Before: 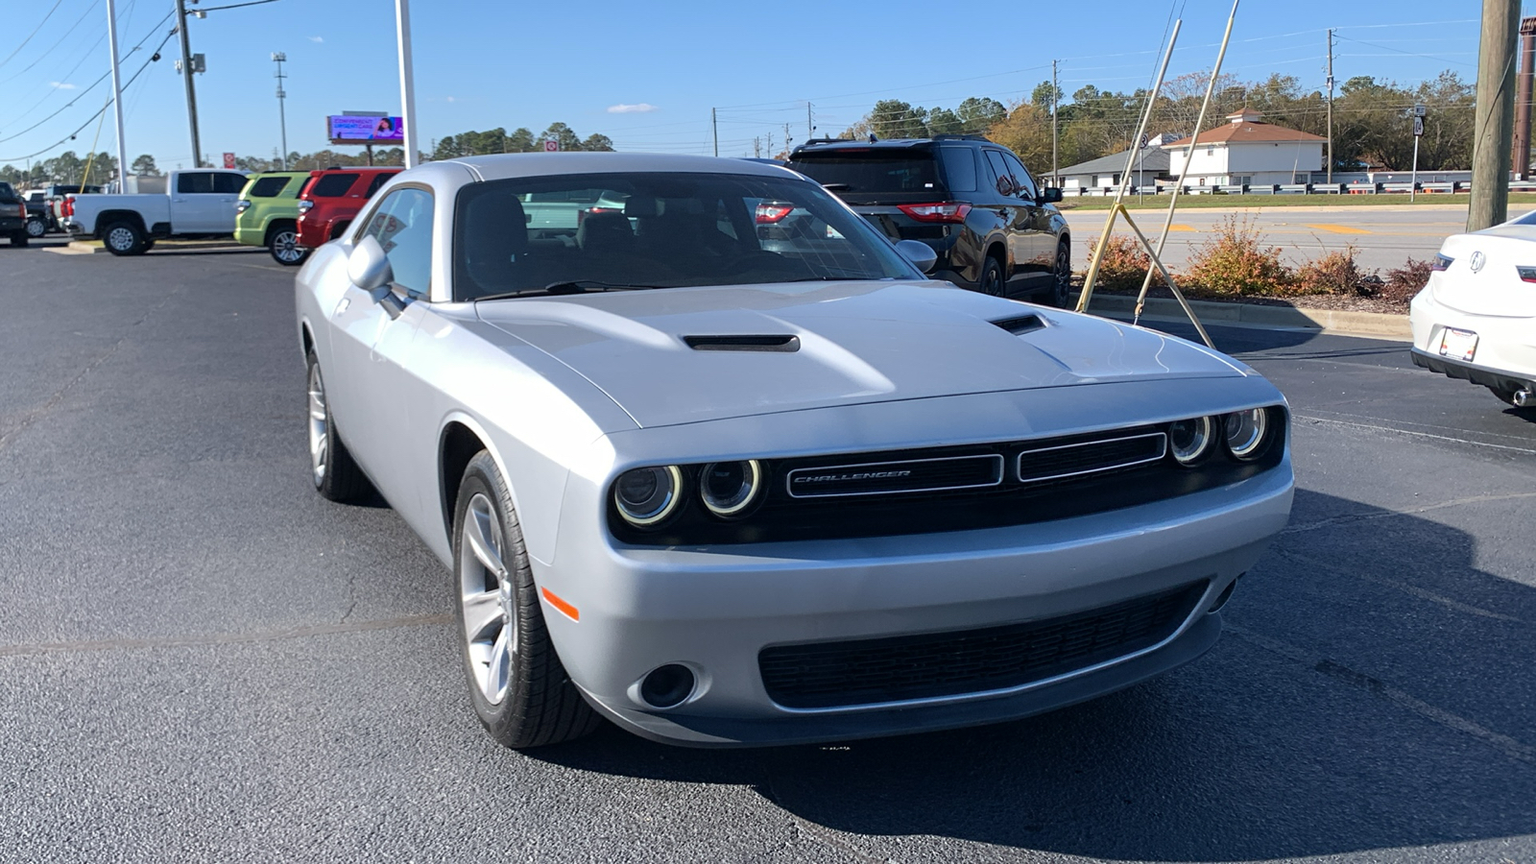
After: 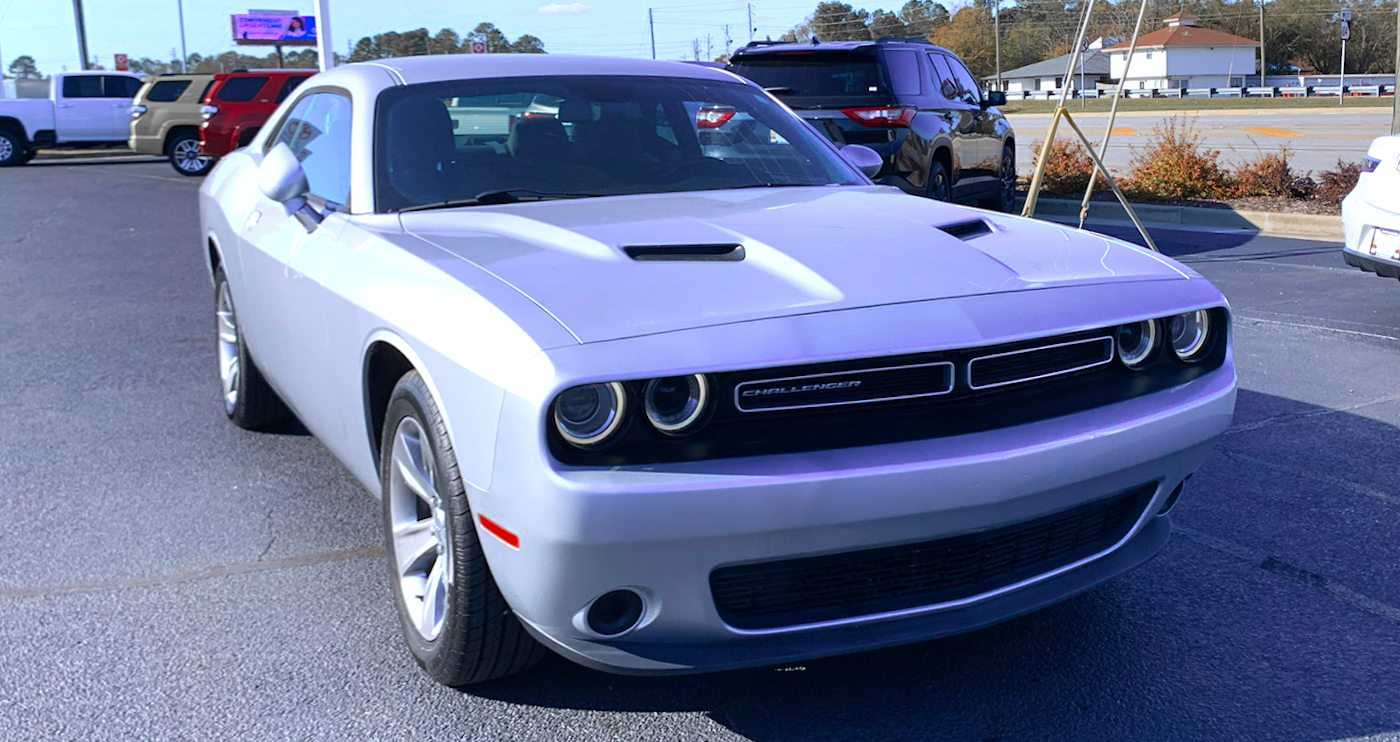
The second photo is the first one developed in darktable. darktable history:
color zones: curves: ch0 [(0, 0.363) (0.128, 0.373) (0.25, 0.5) (0.402, 0.407) (0.521, 0.525) (0.63, 0.559) (0.729, 0.662) (0.867, 0.471)]; ch1 [(0, 0.515) (0.136, 0.618) (0.25, 0.5) (0.378, 0) (0.516, 0) (0.622, 0.593) (0.737, 0.819) (0.87, 0.593)]; ch2 [(0, 0.529) (0.128, 0.471) (0.282, 0.451) (0.386, 0.662) (0.516, 0.525) (0.633, 0.554) (0.75, 0.62) (0.875, 0.441)]
crop and rotate: angle 1.96°, left 5.673%, top 5.673%
white balance: red 0.967, blue 1.049
rotate and perspective: rotation 0.679°, lens shift (horizontal) 0.136, crop left 0.009, crop right 0.991, crop top 0.078, crop bottom 0.95
